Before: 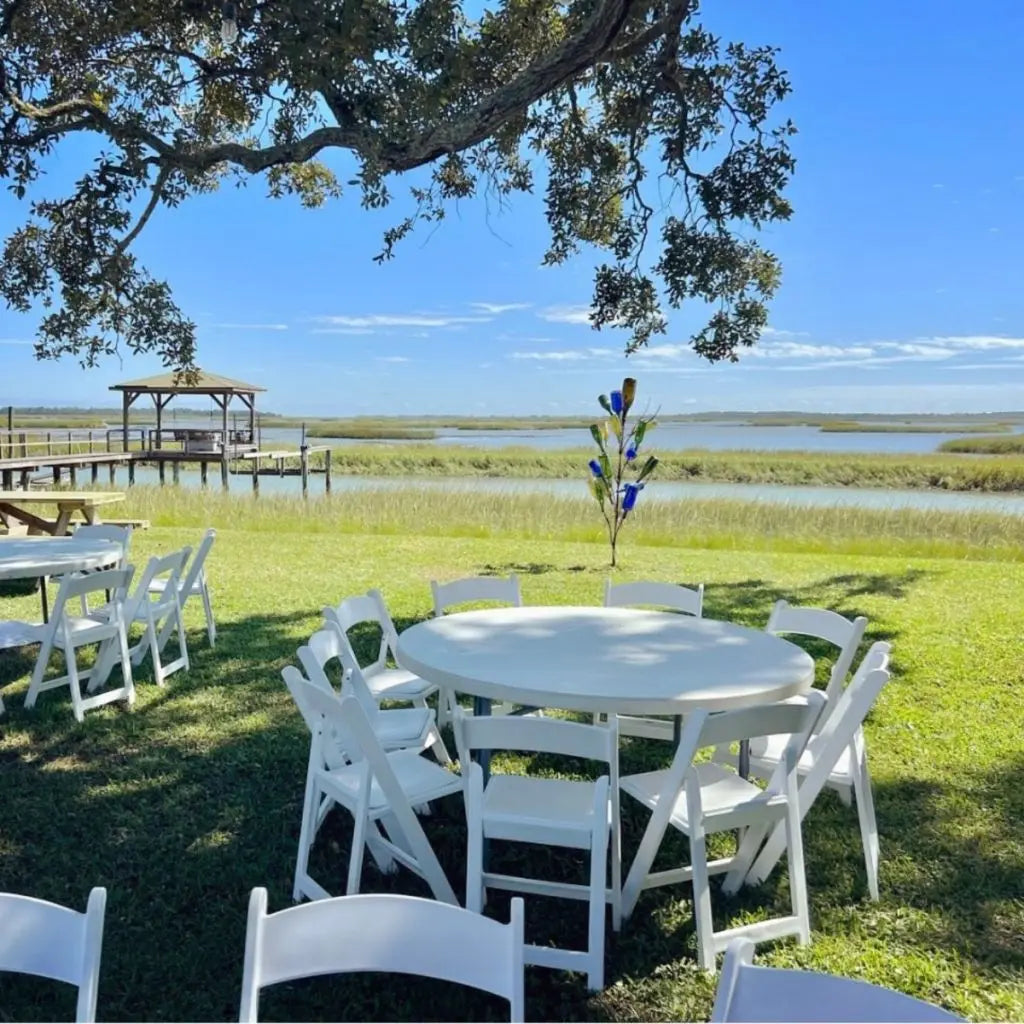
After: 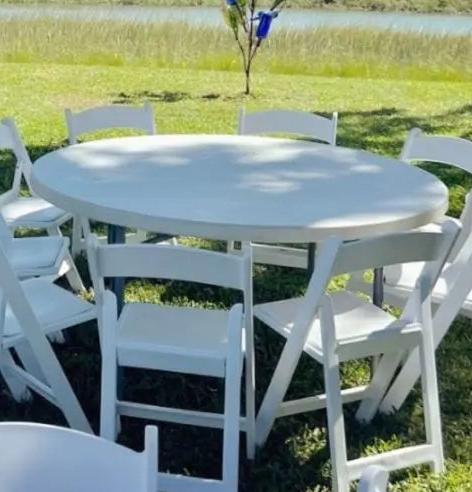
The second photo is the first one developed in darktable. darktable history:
crop: left 35.754%, top 46.134%, right 18.118%, bottom 5.815%
